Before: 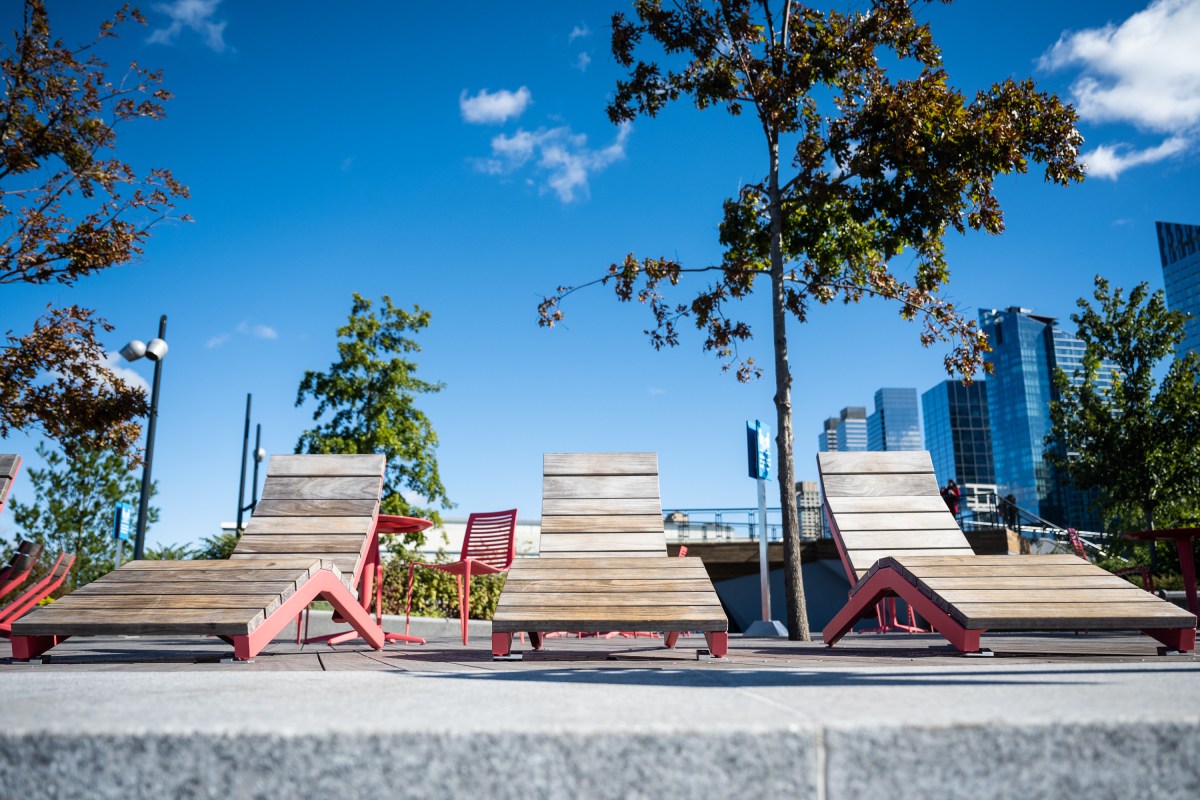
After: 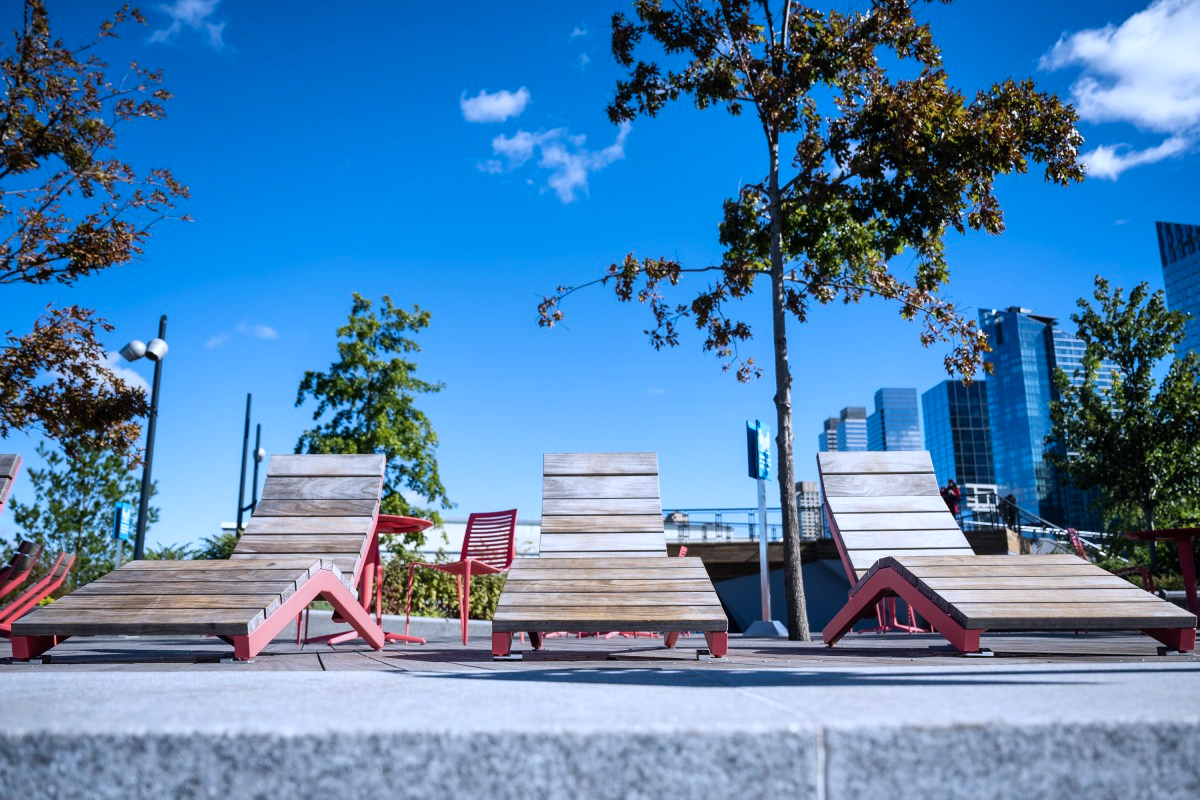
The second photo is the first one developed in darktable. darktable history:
shadows and highlights: low approximation 0.01, soften with gaussian
color calibration: gray › normalize channels true, illuminant custom, x 0.371, y 0.382, temperature 4282.4 K, gamut compression 0.03
